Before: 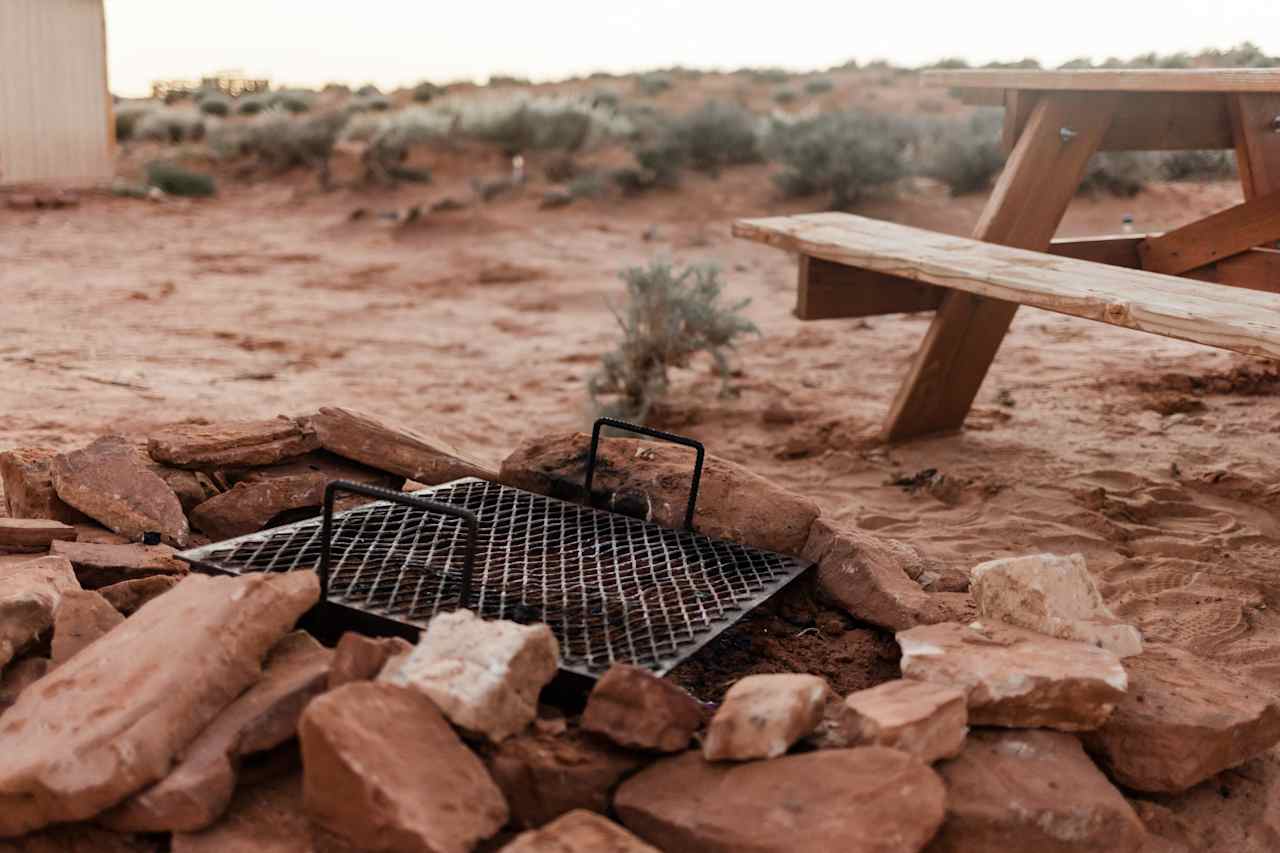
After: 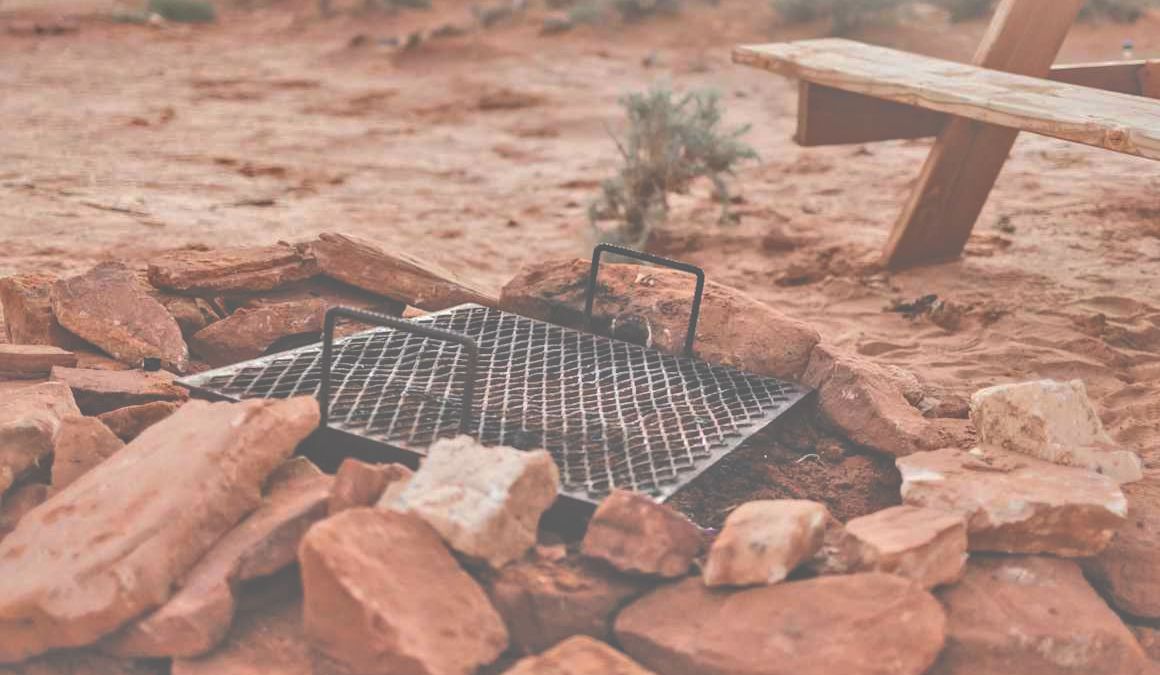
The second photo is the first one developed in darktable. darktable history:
crop: top 20.466%, right 9.355%, bottom 0.265%
tone curve: curves: ch0 [(0, 0) (0.003, 0.004) (0.011, 0.015) (0.025, 0.033) (0.044, 0.059) (0.069, 0.092) (0.1, 0.132) (0.136, 0.18) (0.177, 0.235) (0.224, 0.297) (0.277, 0.366) (0.335, 0.44) (0.399, 0.52) (0.468, 0.594) (0.543, 0.661) (0.623, 0.727) (0.709, 0.79) (0.801, 0.86) (0.898, 0.928) (1, 1)], color space Lab, independent channels, preserve colors none
tone equalizer: -7 EV 0.14 EV, -6 EV 0.636 EV, -5 EV 1.18 EV, -4 EV 1.31 EV, -3 EV 1.12 EV, -2 EV 0.6 EV, -1 EV 0.15 EV
shadows and highlights: shadows 40.03, highlights -59.96
exposure: black level correction -0.029, compensate exposure bias true, compensate highlight preservation false
local contrast: on, module defaults
